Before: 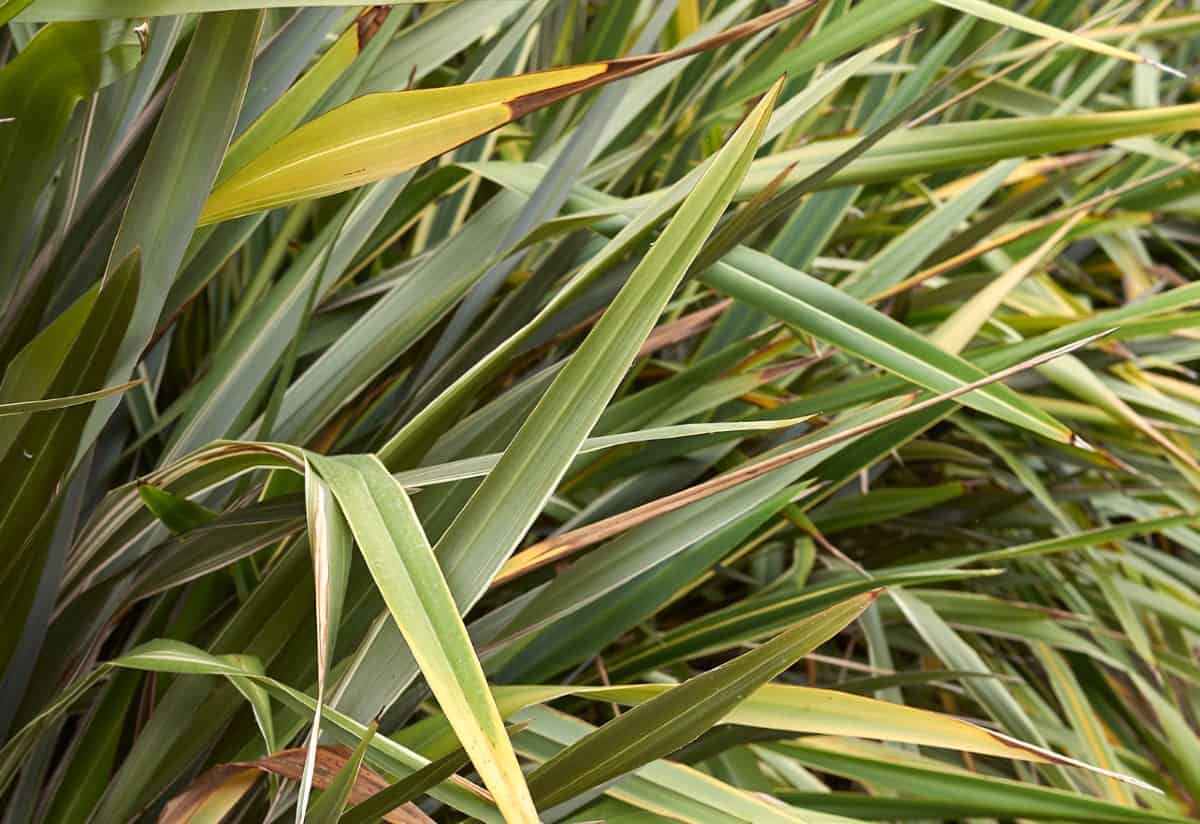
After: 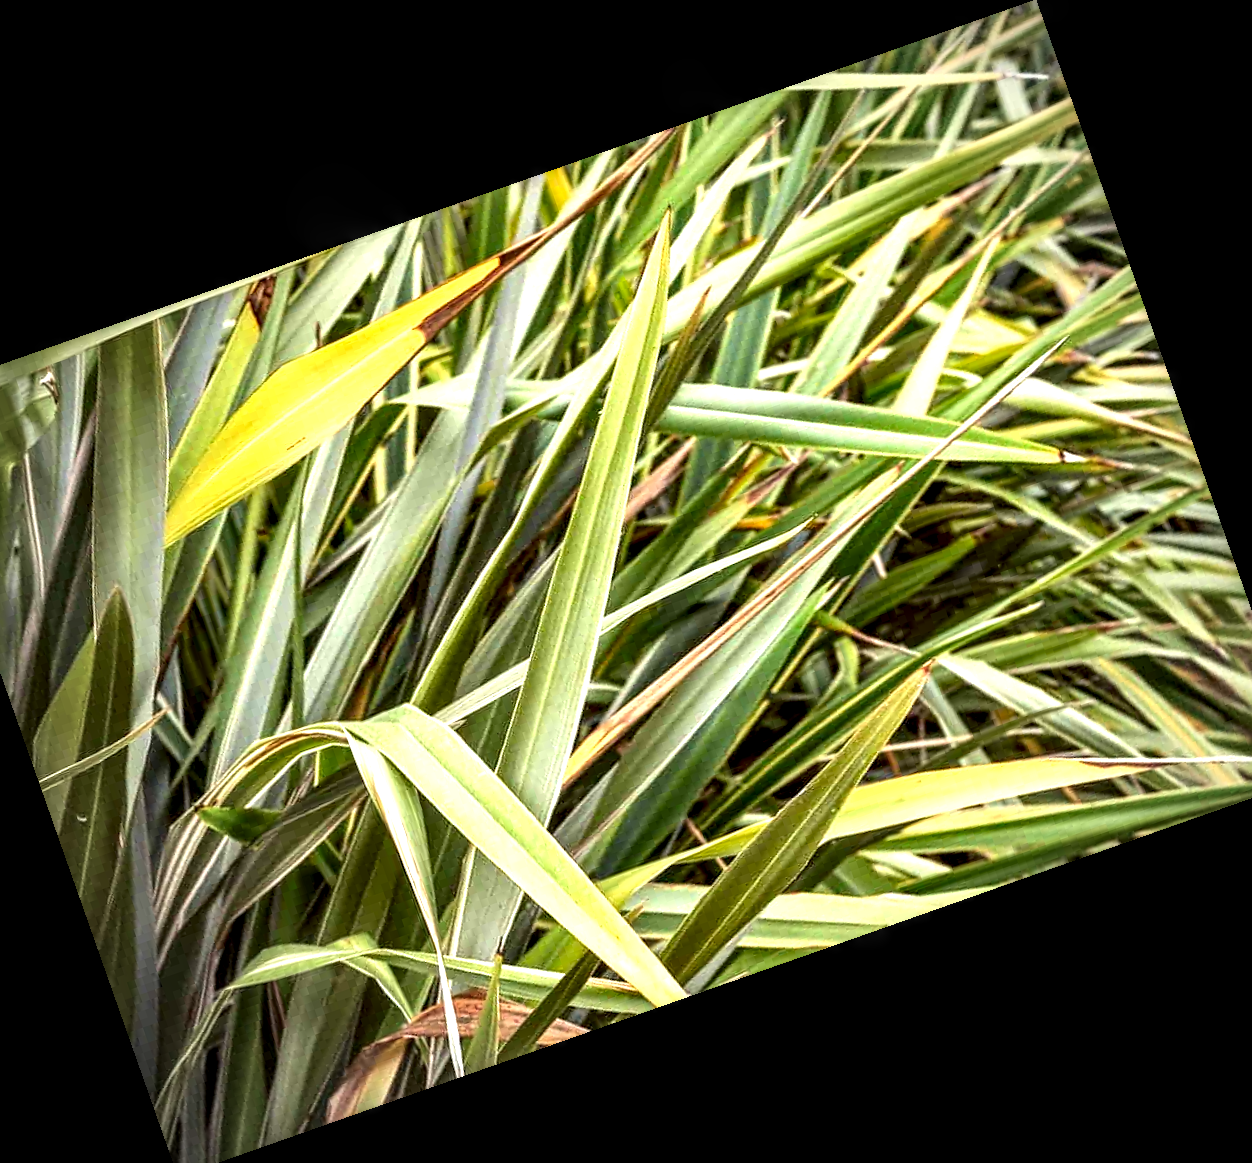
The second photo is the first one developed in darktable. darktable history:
crop and rotate: angle 19.43°, left 6.812%, right 4.125%, bottom 1.087%
local contrast: highlights 19%, detail 186%
contrast brightness saturation: contrast 0.1, brightness 0.03, saturation 0.09
exposure: exposure 1.061 EV, compensate highlight preservation false
vignetting: fall-off start 67.5%, fall-off radius 67.23%, brightness -0.813, automatic ratio true
